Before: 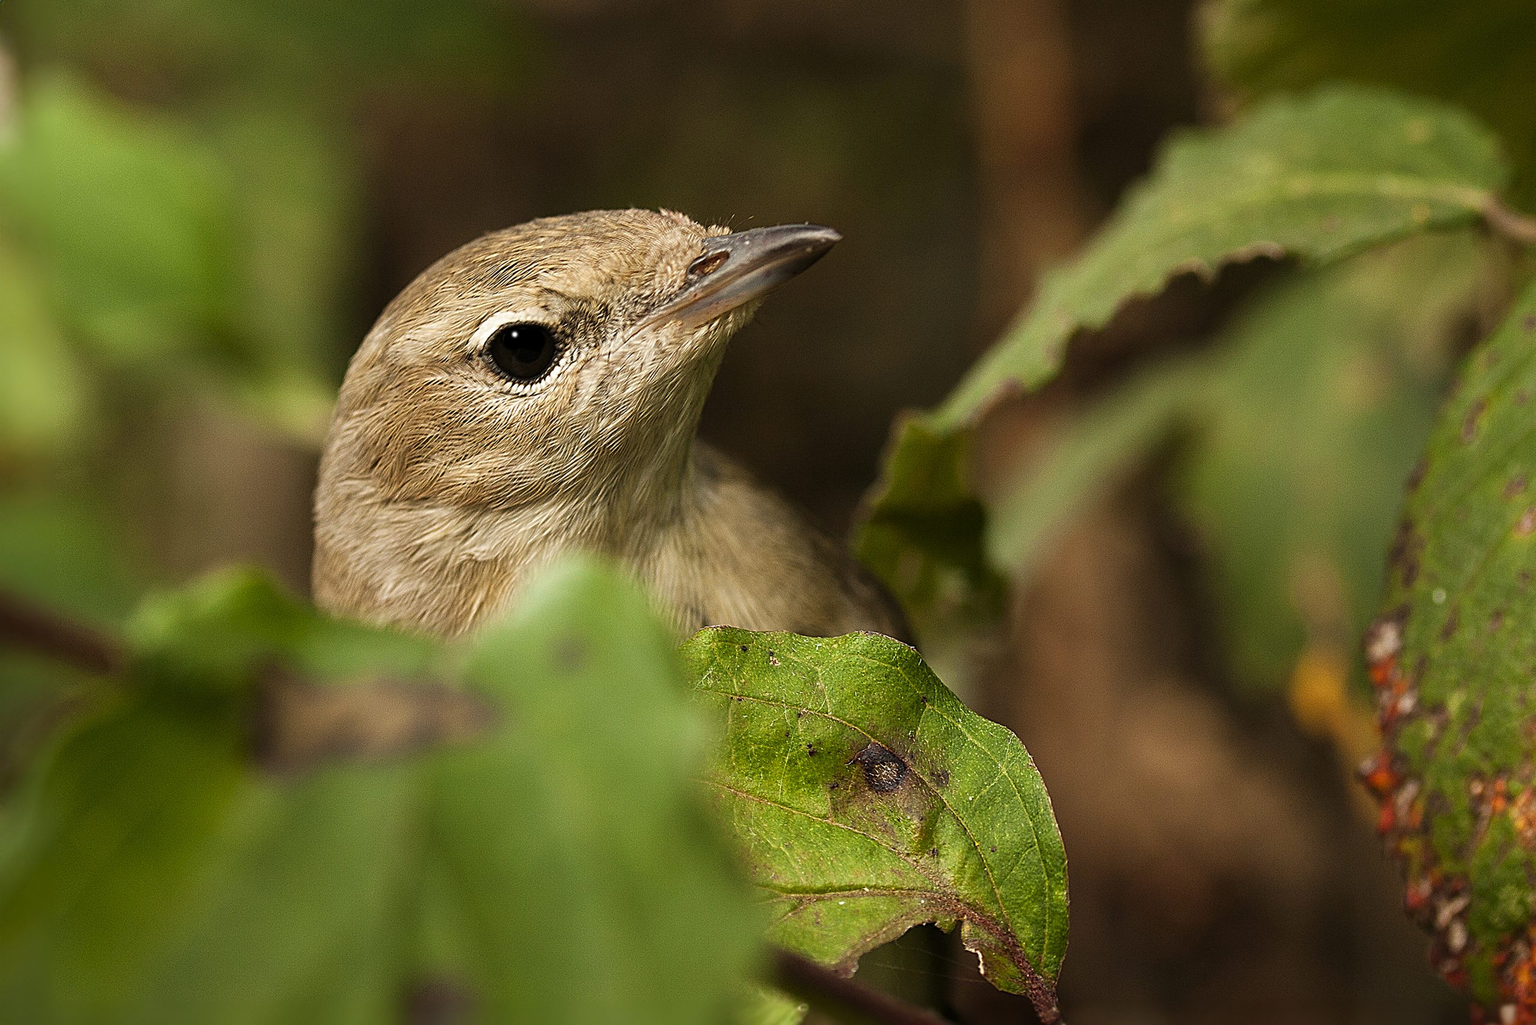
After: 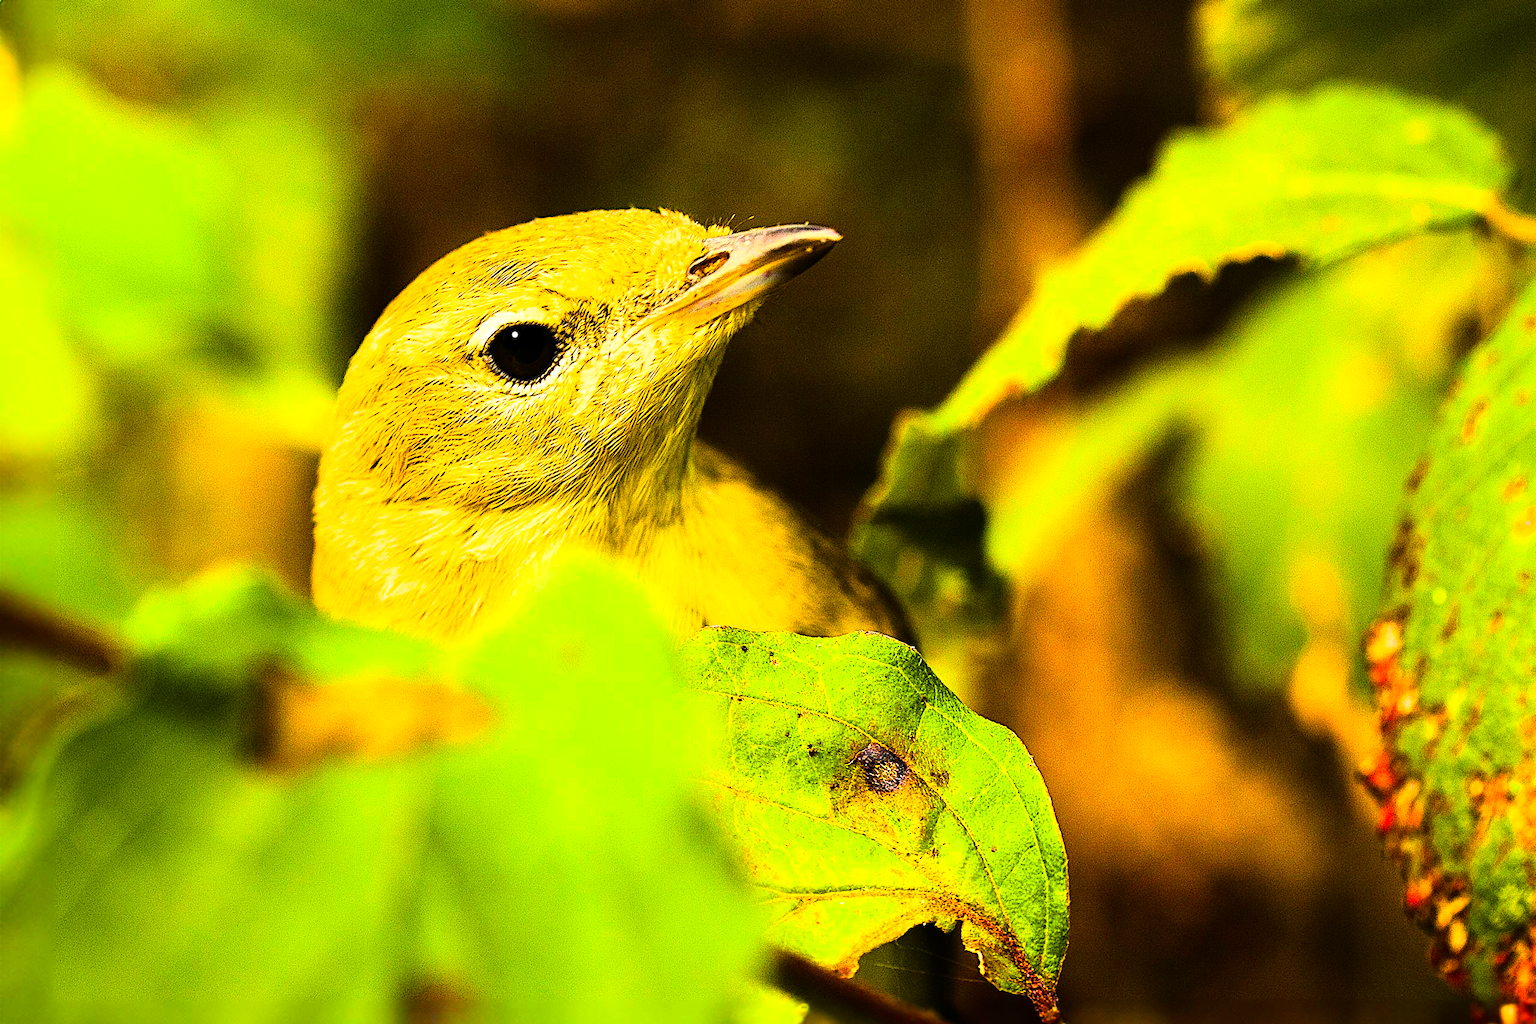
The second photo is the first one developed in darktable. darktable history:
rgb curve: curves: ch0 [(0, 0) (0.21, 0.15) (0.24, 0.21) (0.5, 0.75) (0.75, 0.96) (0.89, 0.99) (1, 1)]; ch1 [(0, 0.02) (0.21, 0.13) (0.25, 0.2) (0.5, 0.67) (0.75, 0.9) (0.89, 0.97) (1, 1)]; ch2 [(0, 0.02) (0.21, 0.13) (0.25, 0.2) (0.5, 0.67) (0.75, 0.9) (0.89, 0.97) (1, 1)], compensate middle gray true
exposure: exposure 0.128 EV, compensate highlight preservation false
color balance rgb: linear chroma grading › global chroma 42%, perceptual saturation grading › global saturation 42%, perceptual brilliance grading › global brilliance 25%, global vibrance 33%
contrast brightness saturation: contrast 0.04, saturation 0.16
